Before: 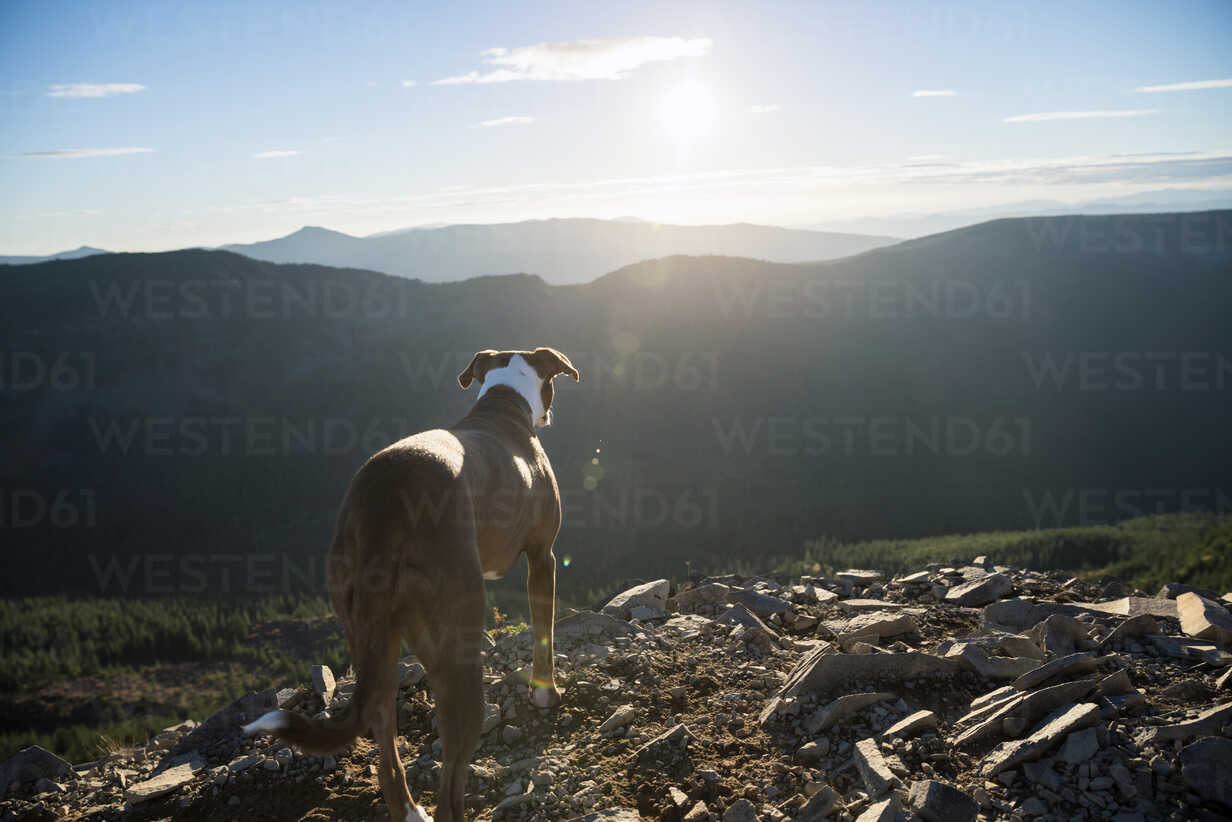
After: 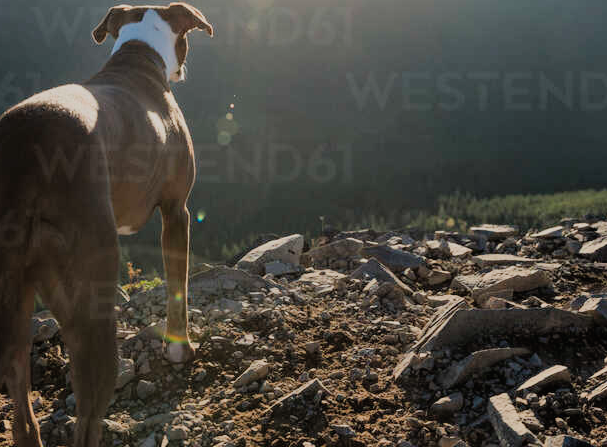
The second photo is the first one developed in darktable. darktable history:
exposure: black level correction -0.004, exposure 0.047 EV, compensate highlight preservation false
filmic rgb: black relative exposure -7.43 EV, white relative exposure 4.85 EV, hardness 3.39
crop: left 29.732%, top 42.064%, right 20.951%, bottom 3.504%
